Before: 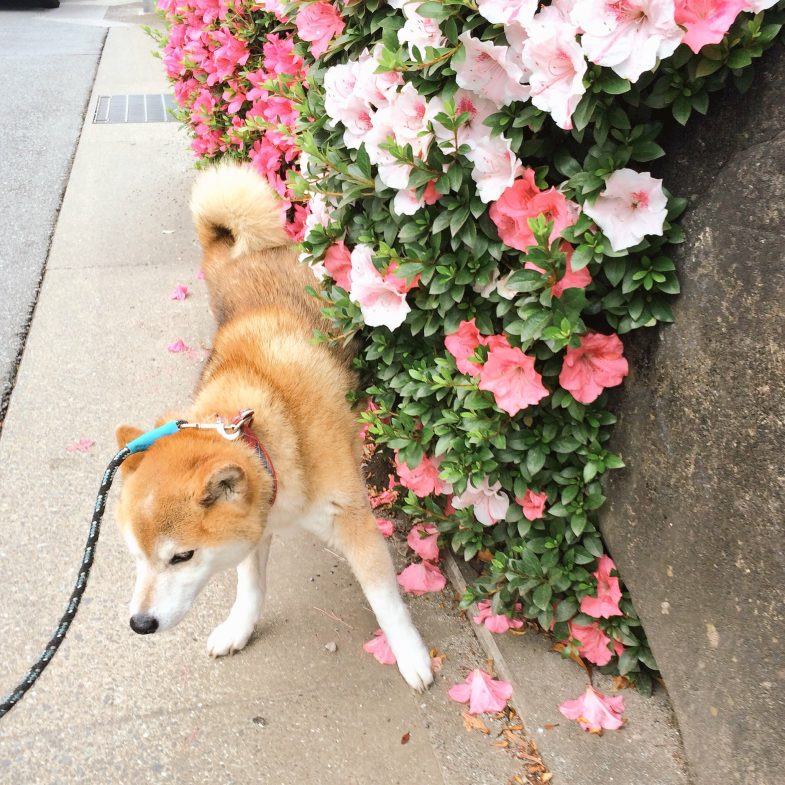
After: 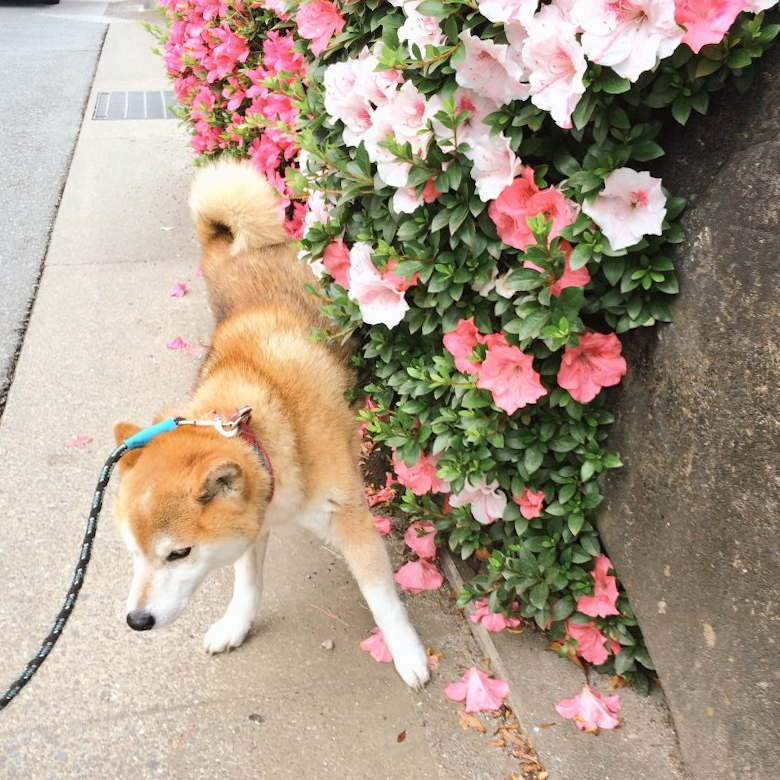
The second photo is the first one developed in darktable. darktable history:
crop and rotate: angle -0.321°
